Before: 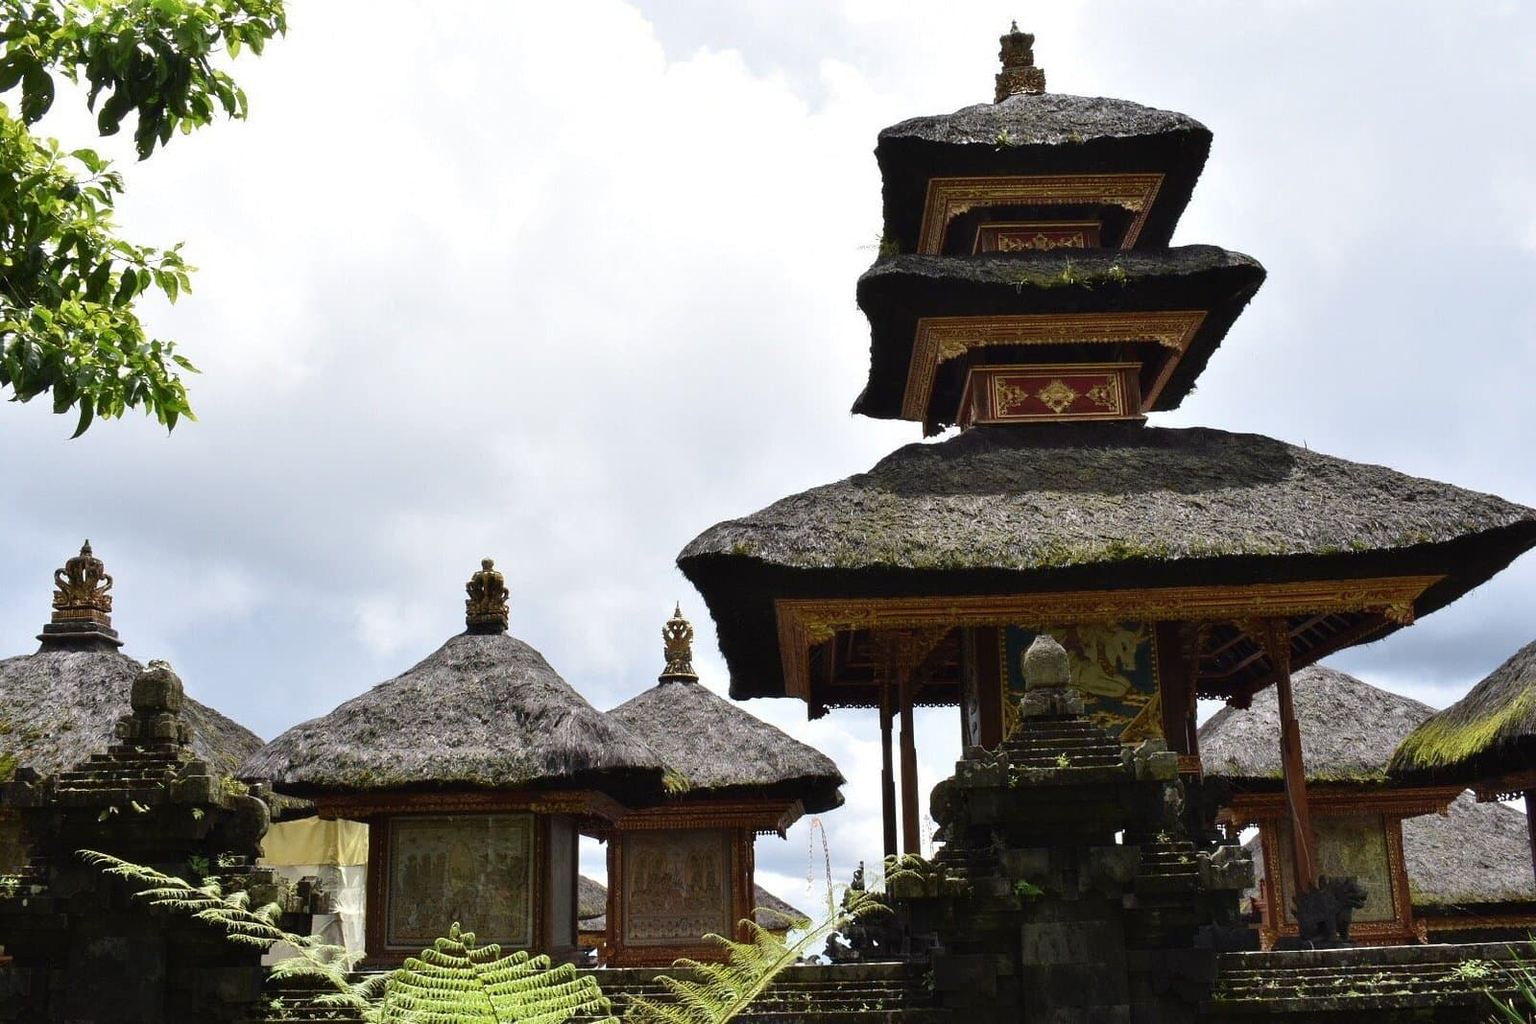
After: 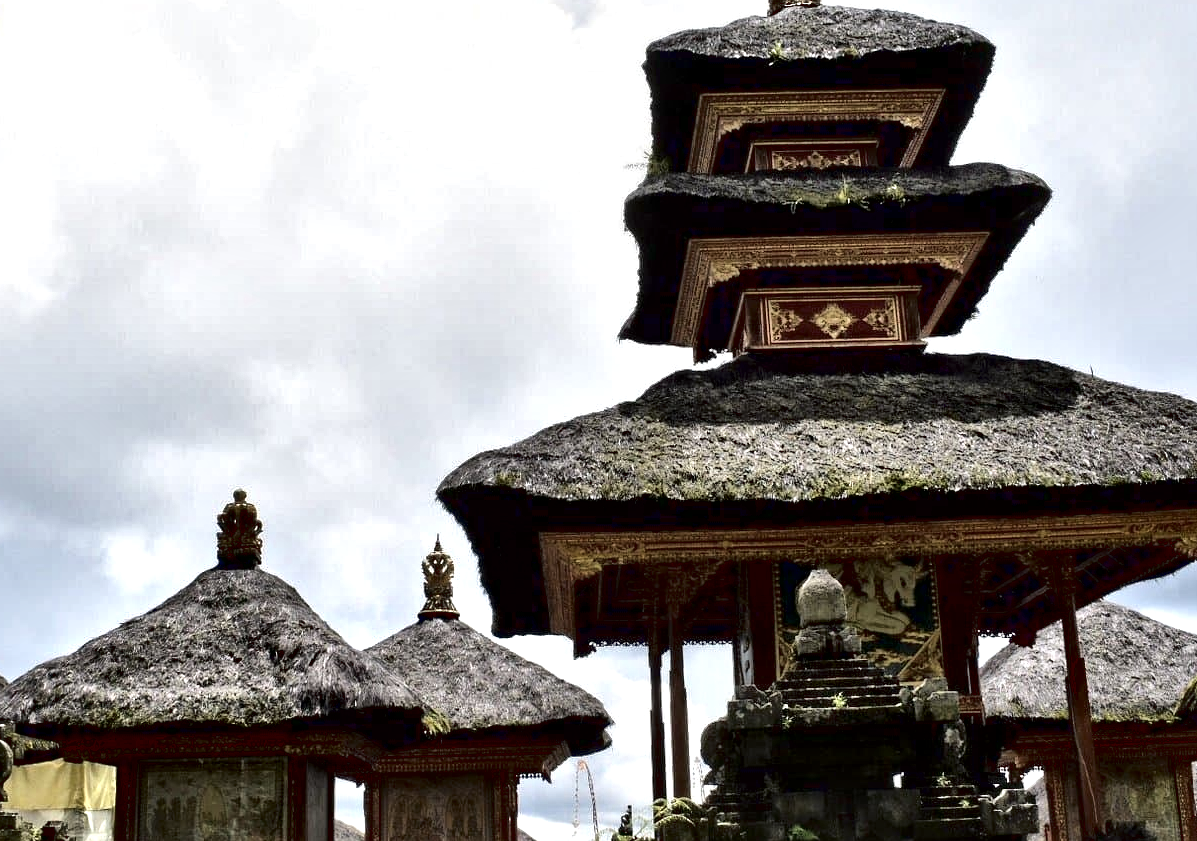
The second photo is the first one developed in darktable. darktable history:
local contrast: mode bilateral grid, contrast 44, coarseness 69, detail 214%, midtone range 0.2
tone curve: curves: ch0 [(0, 0.032) (0.181, 0.152) (0.751, 0.762) (1, 1)], color space Lab, linked channels, preserve colors none
crop: left 16.768%, top 8.653%, right 8.362%, bottom 12.485%
contrast equalizer: y [[0.545, 0.572, 0.59, 0.59, 0.571, 0.545], [0.5 ×6], [0.5 ×6], [0 ×6], [0 ×6]]
